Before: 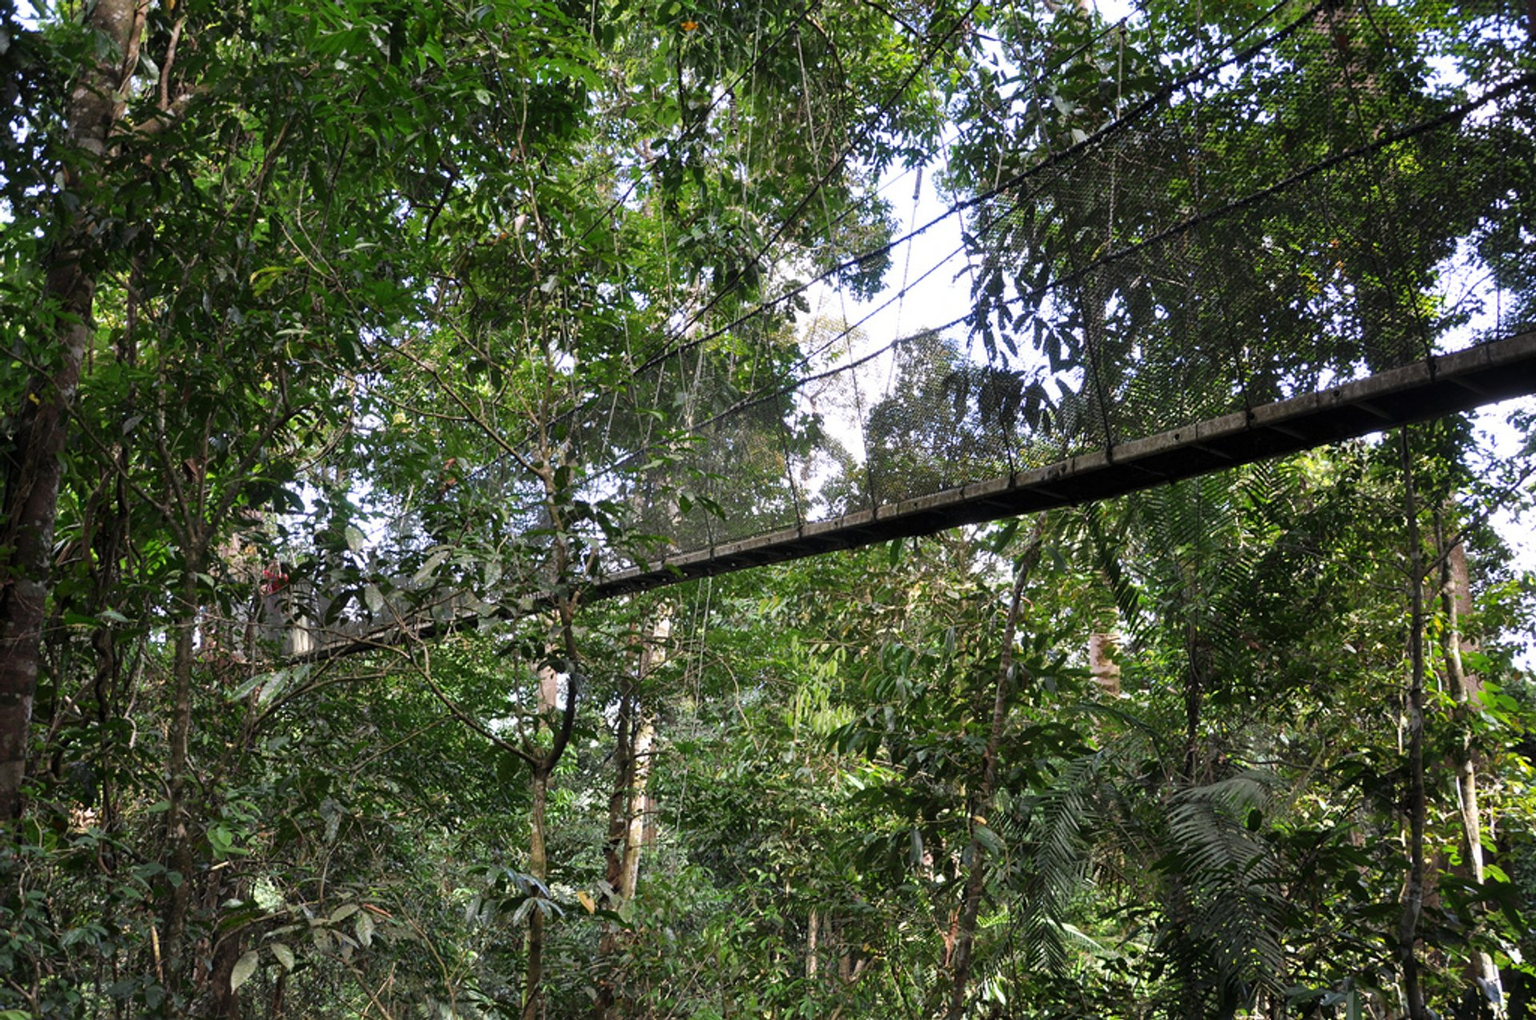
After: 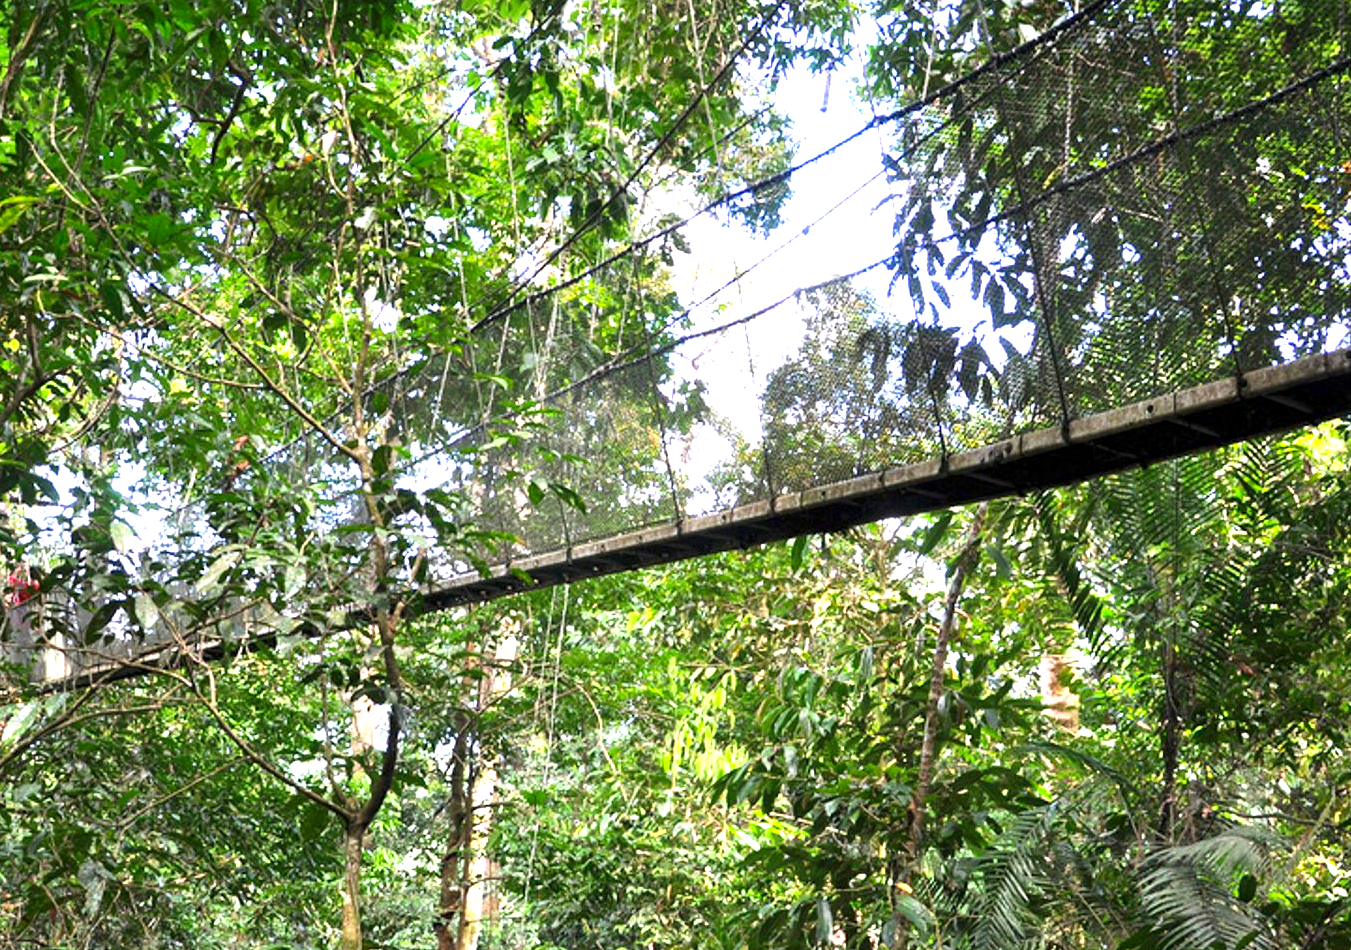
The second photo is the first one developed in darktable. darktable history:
crop and rotate: left 16.764%, top 10.784%, right 12.844%, bottom 14.673%
contrast brightness saturation: contrast 0.084, saturation 0.195
exposure: black level correction 0.001, exposure 1.398 EV, compensate highlight preservation false
